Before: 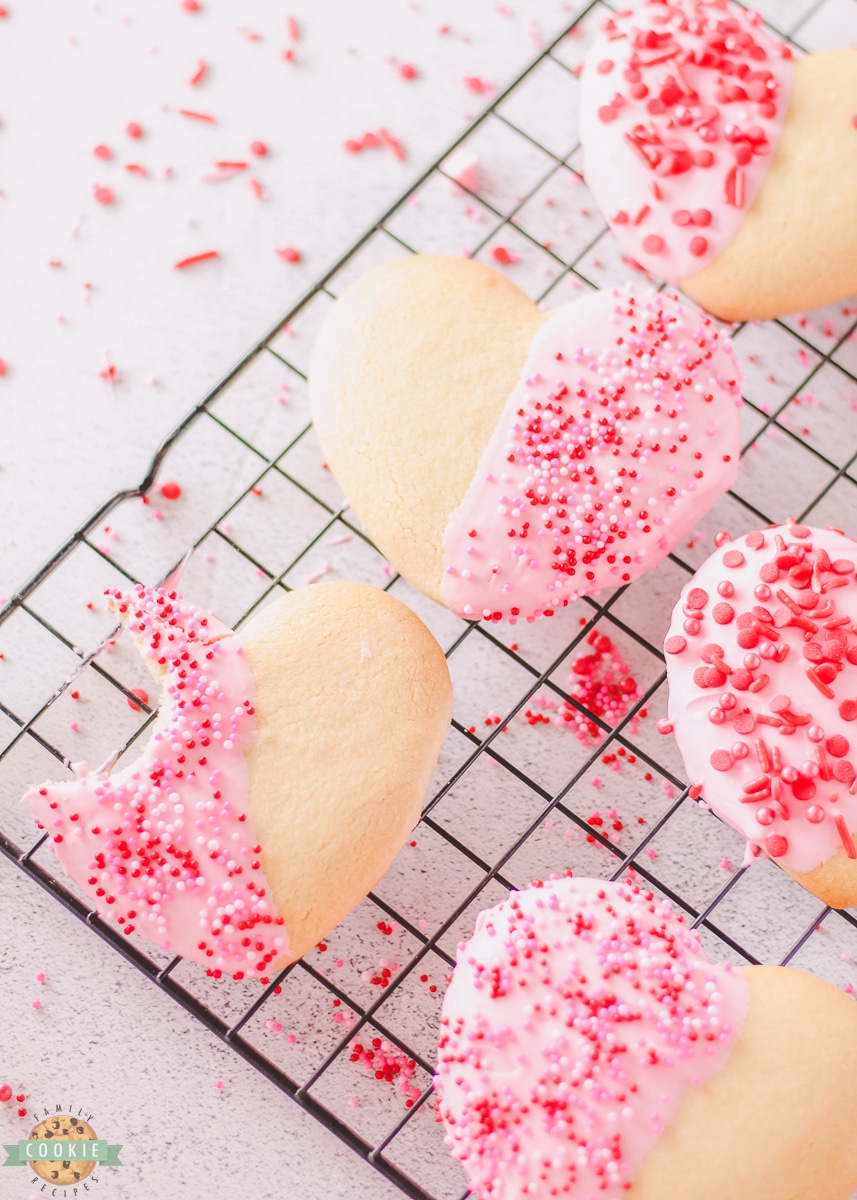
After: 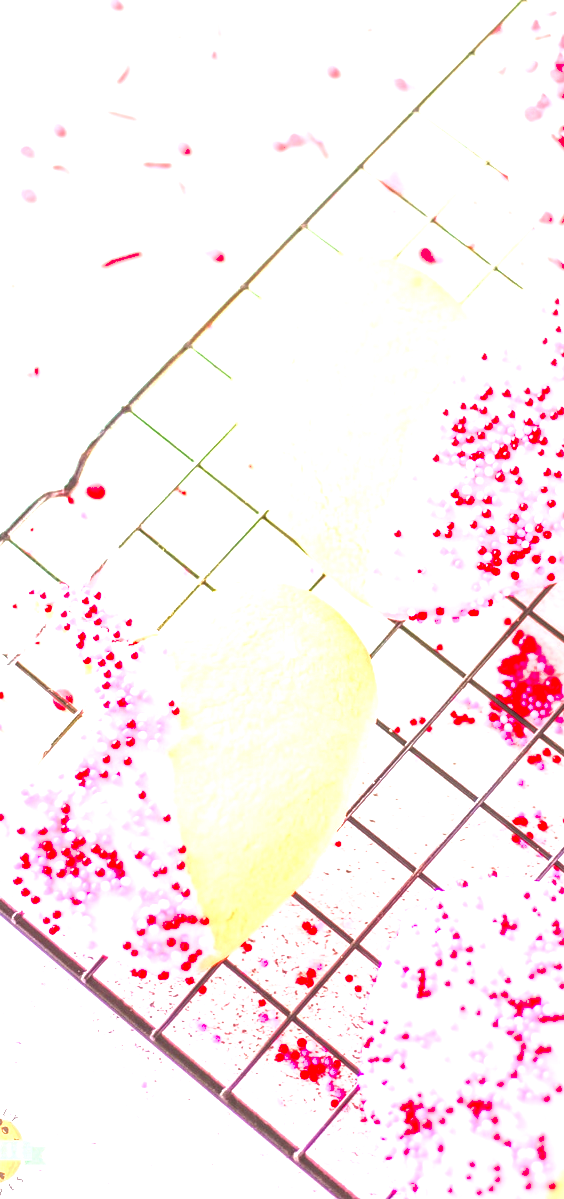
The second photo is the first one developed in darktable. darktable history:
shadows and highlights: shadows -20.08, white point adjustment -2.17, highlights -35.1
exposure: black level correction 0, exposure 1.376 EV, compensate highlight preservation false
contrast brightness saturation: contrast 0.089, saturation 0.27
local contrast: highlights 4%, shadows 5%, detail 133%
crop and rotate: left 8.813%, right 25.275%
color balance rgb: perceptual saturation grading › global saturation 15.458%, perceptual saturation grading › highlights -19.356%, perceptual saturation grading › shadows 20.337%, perceptual brilliance grading › highlights 11.026%, perceptual brilliance grading › shadows -10.625%, global vibrance 20%
